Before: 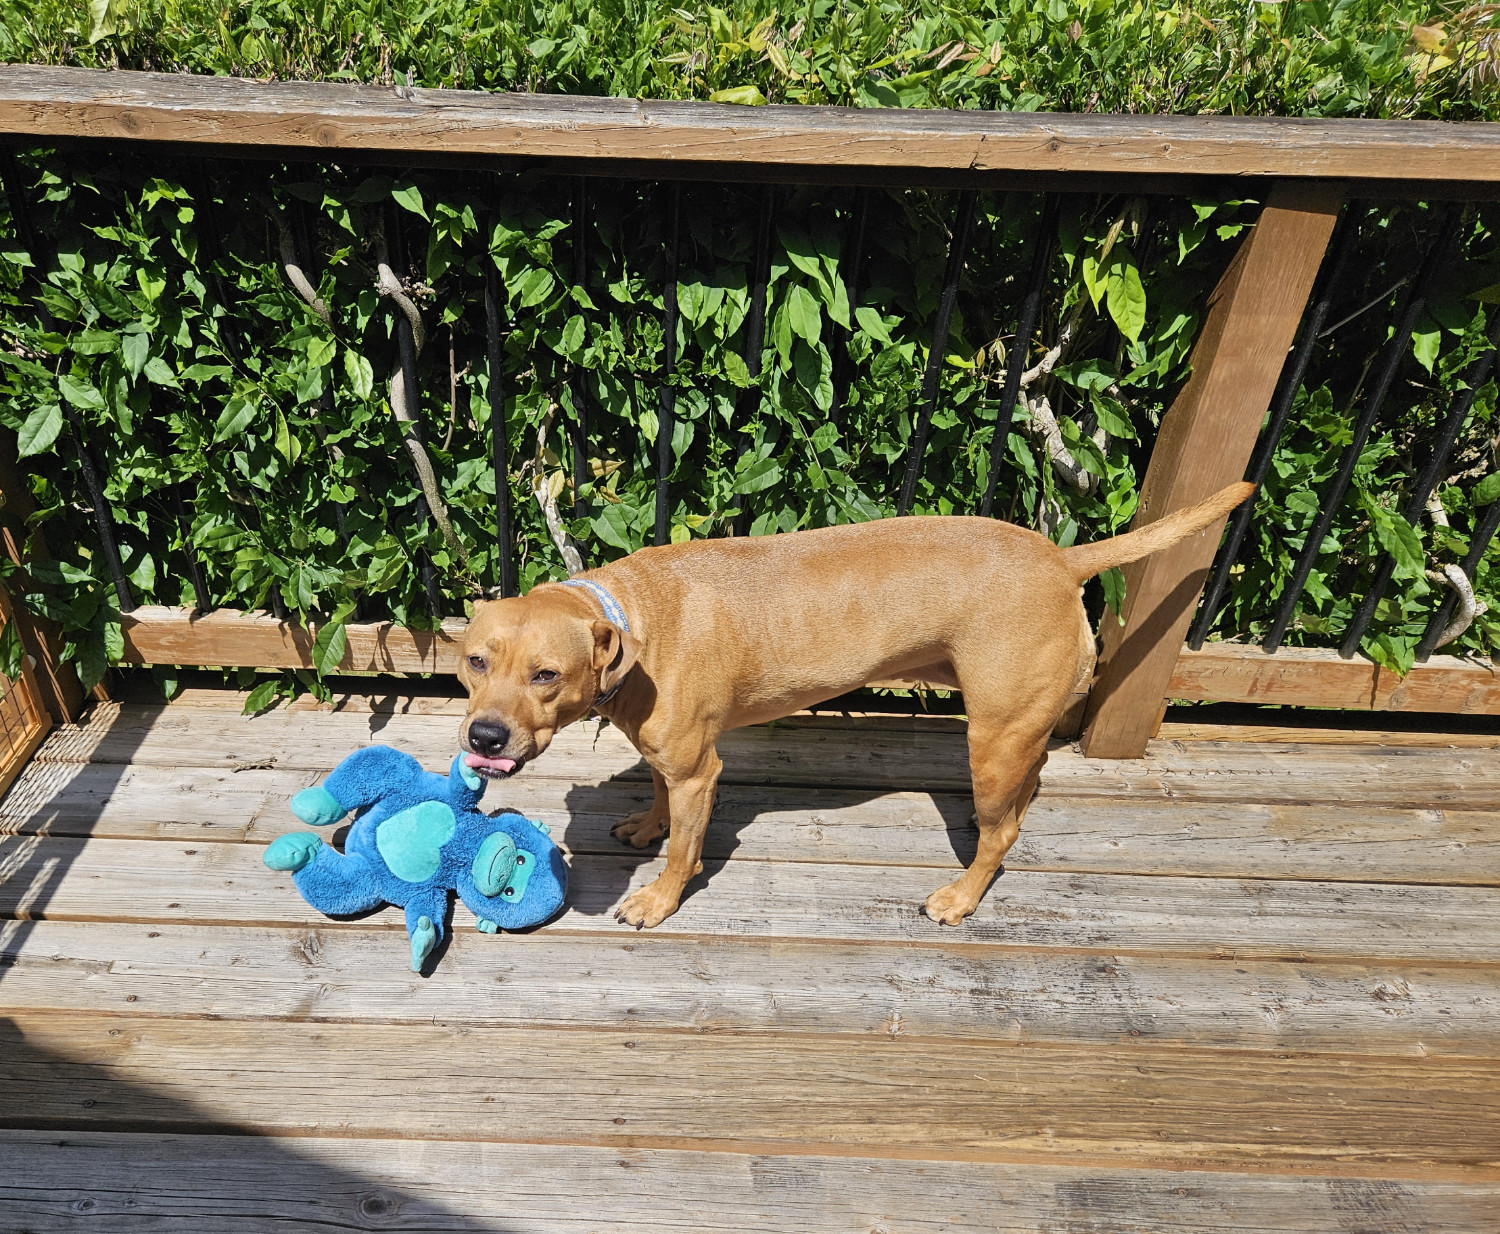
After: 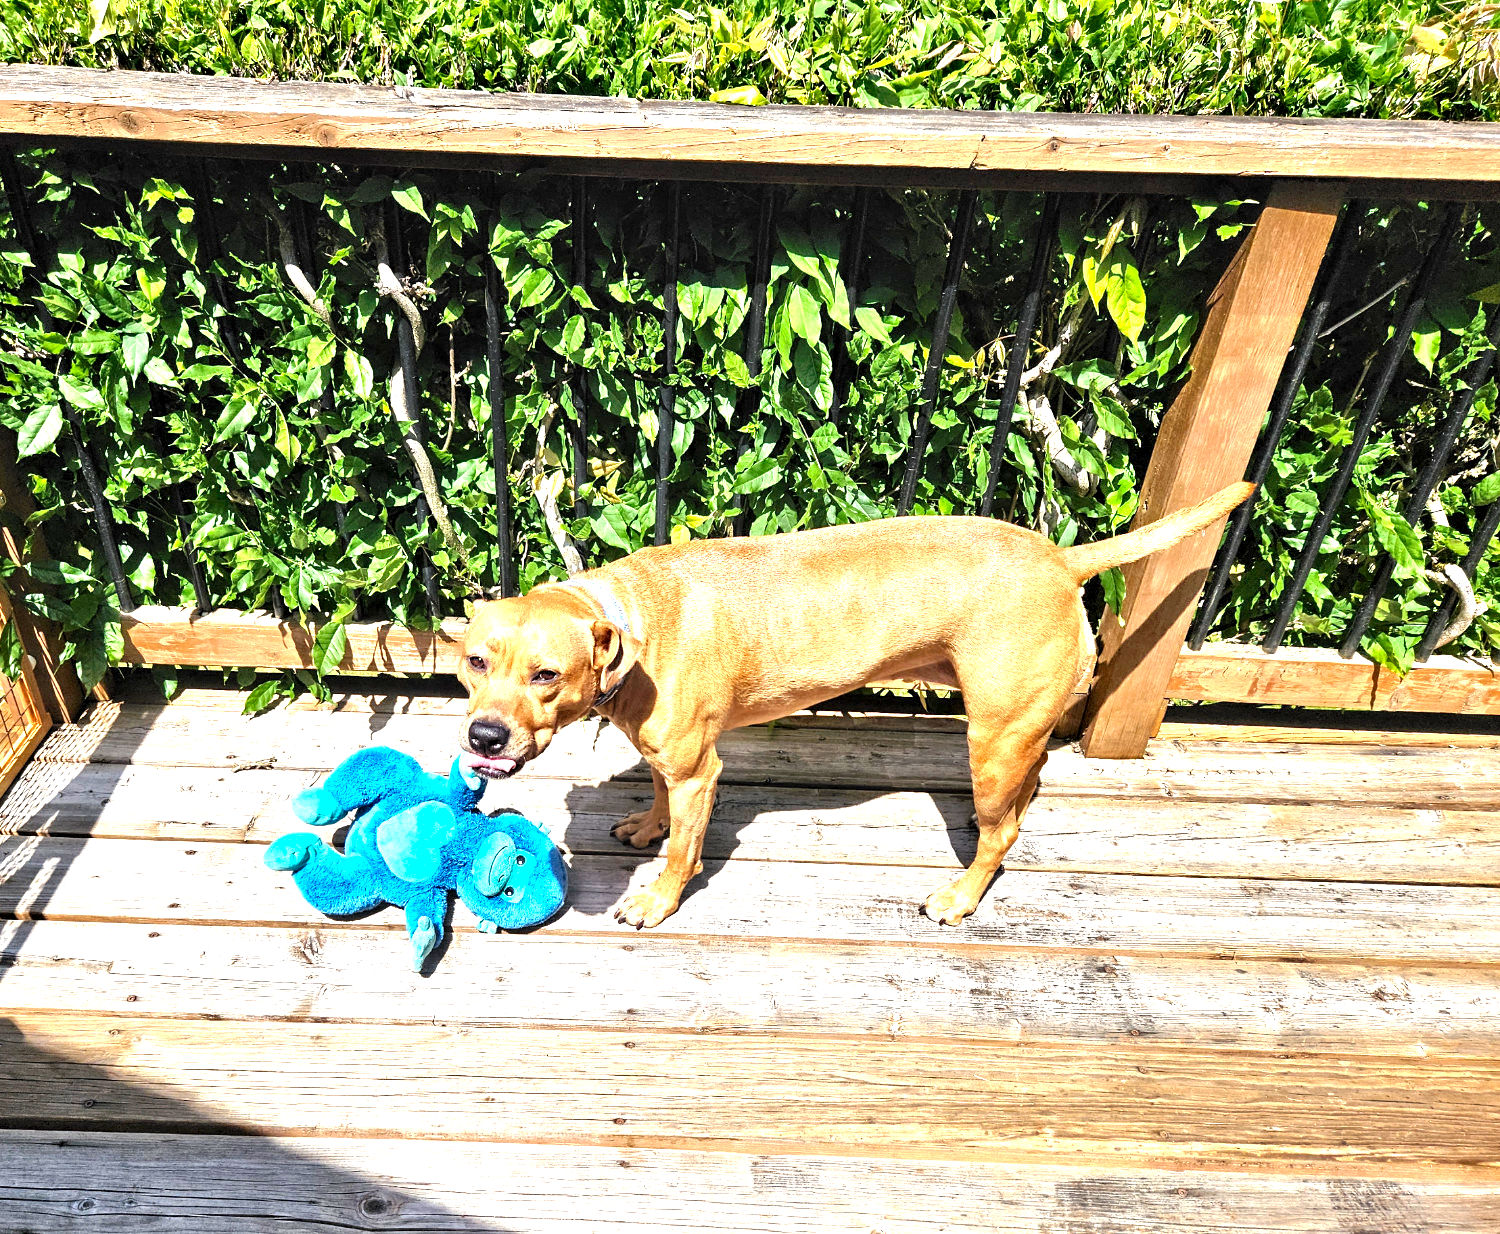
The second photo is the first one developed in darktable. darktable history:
contrast equalizer: y [[0.545, 0.572, 0.59, 0.59, 0.571, 0.545], [0.5 ×6], [0.5 ×6], [0 ×6], [0 ×6]]
exposure: black level correction 0, exposure 1.388 EV, compensate exposure bias true, compensate highlight preservation false
tone curve: curves: ch0 [(0, 0) (0.003, 0.012) (0.011, 0.015) (0.025, 0.027) (0.044, 0.045) (0.069, 0.064) (0.1, 0.093) (0.136, 0.133) (0.177, 0.177) (0.224, 0.221) (0.277, 0.272) (0.335, 0.342) (0.399, 0.398) (0.468, 0.462) (0.543, 0.547) (0.623, 0.624) (0.709, 0.711) (0.801, 0.792) (0.898, 0.889) (1, 1)], preserve colors none
white balance: emerald 1
